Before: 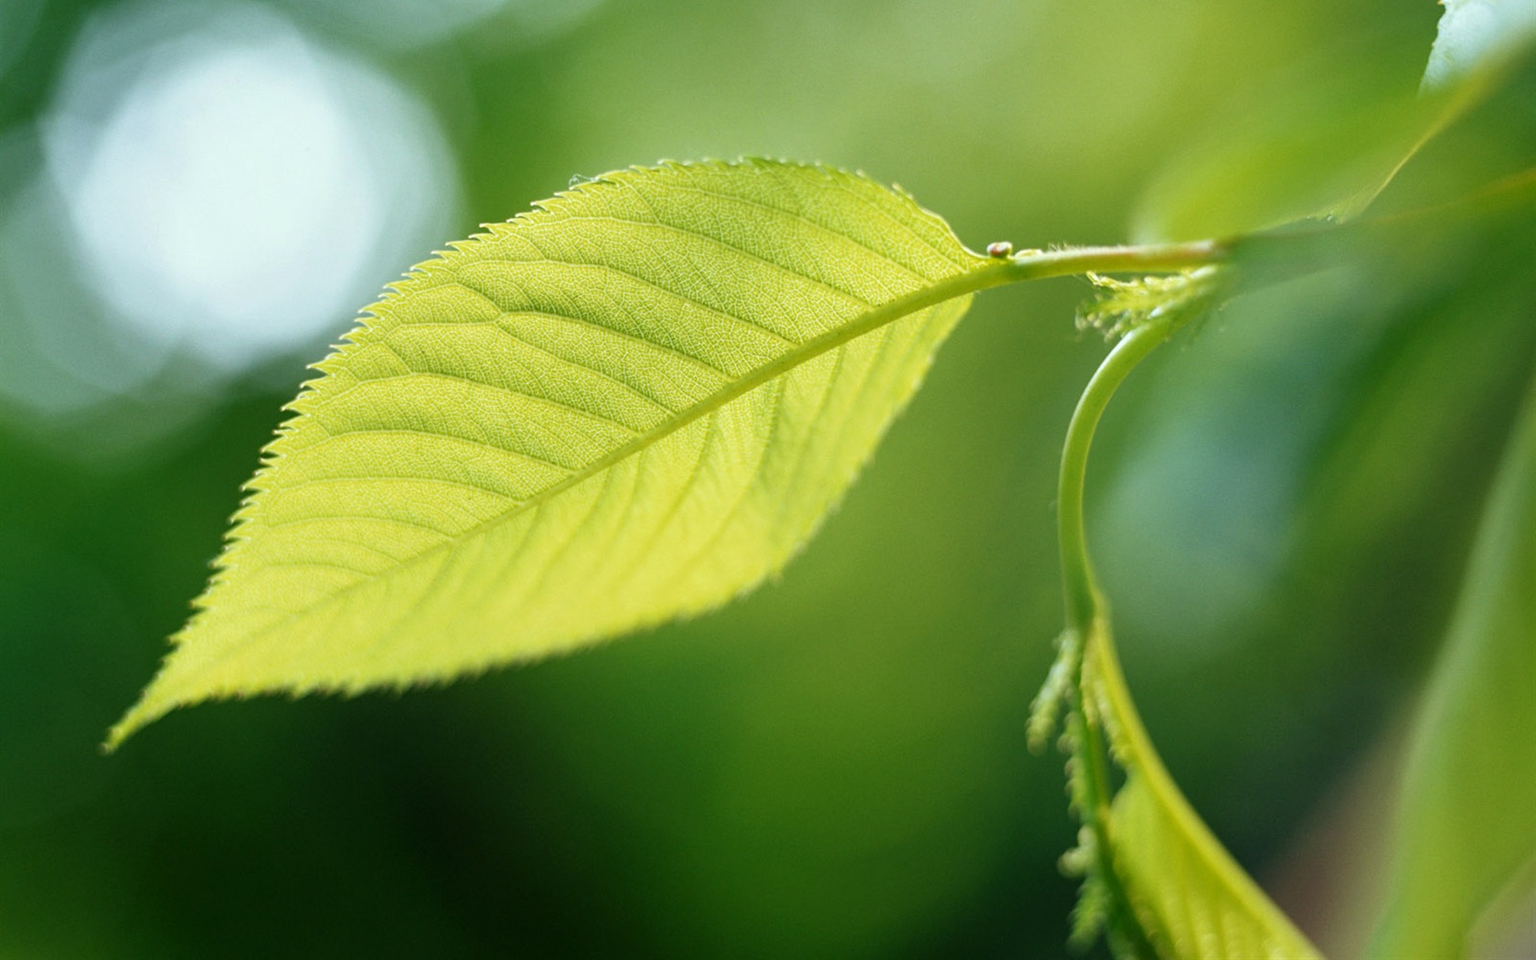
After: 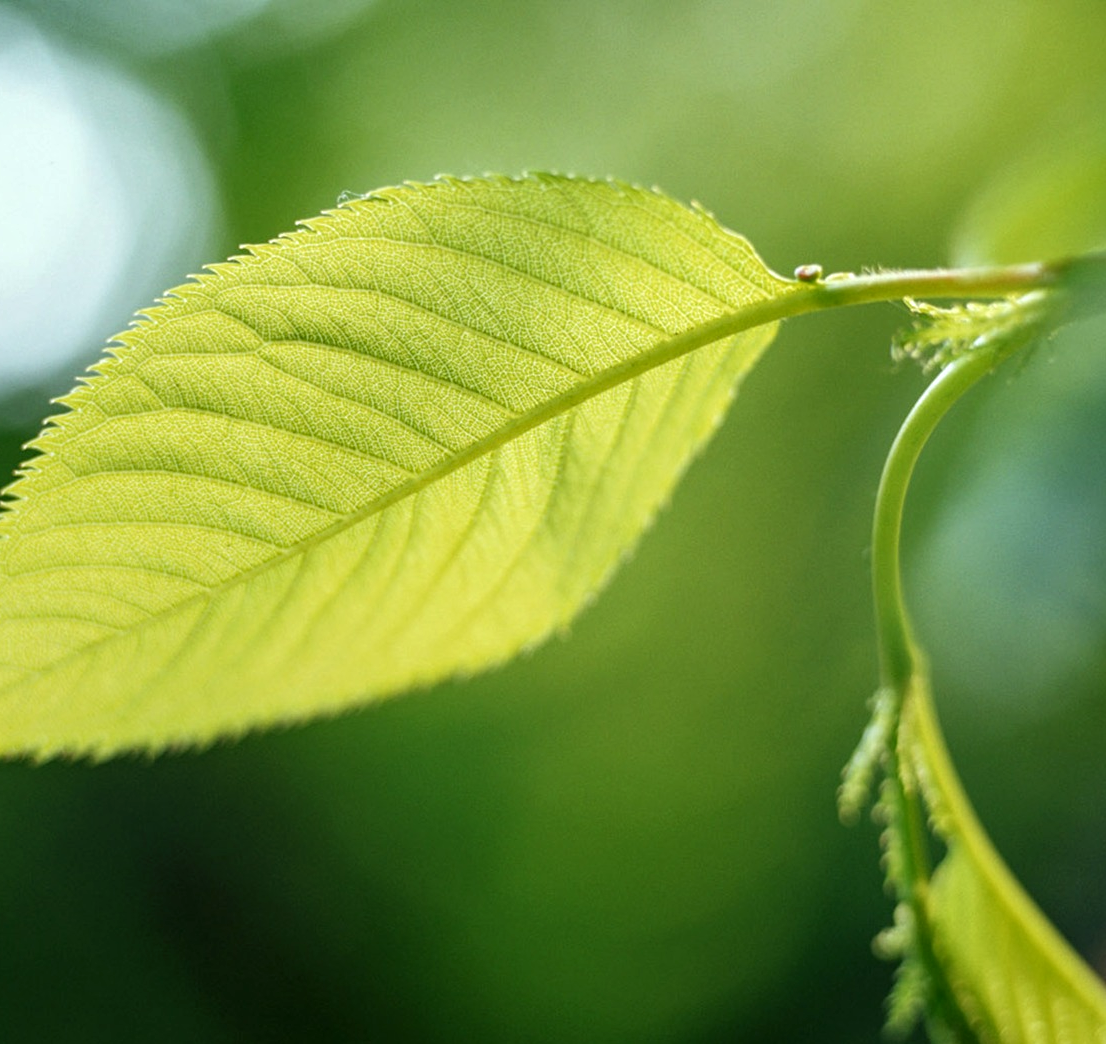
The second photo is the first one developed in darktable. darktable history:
crop: left 16.967%, right 16.993%
tone equalizer: edges refinement/feathering 500, mask exposure compensation -1.57 EV, preserve details no
local contrast: on, module defaults
